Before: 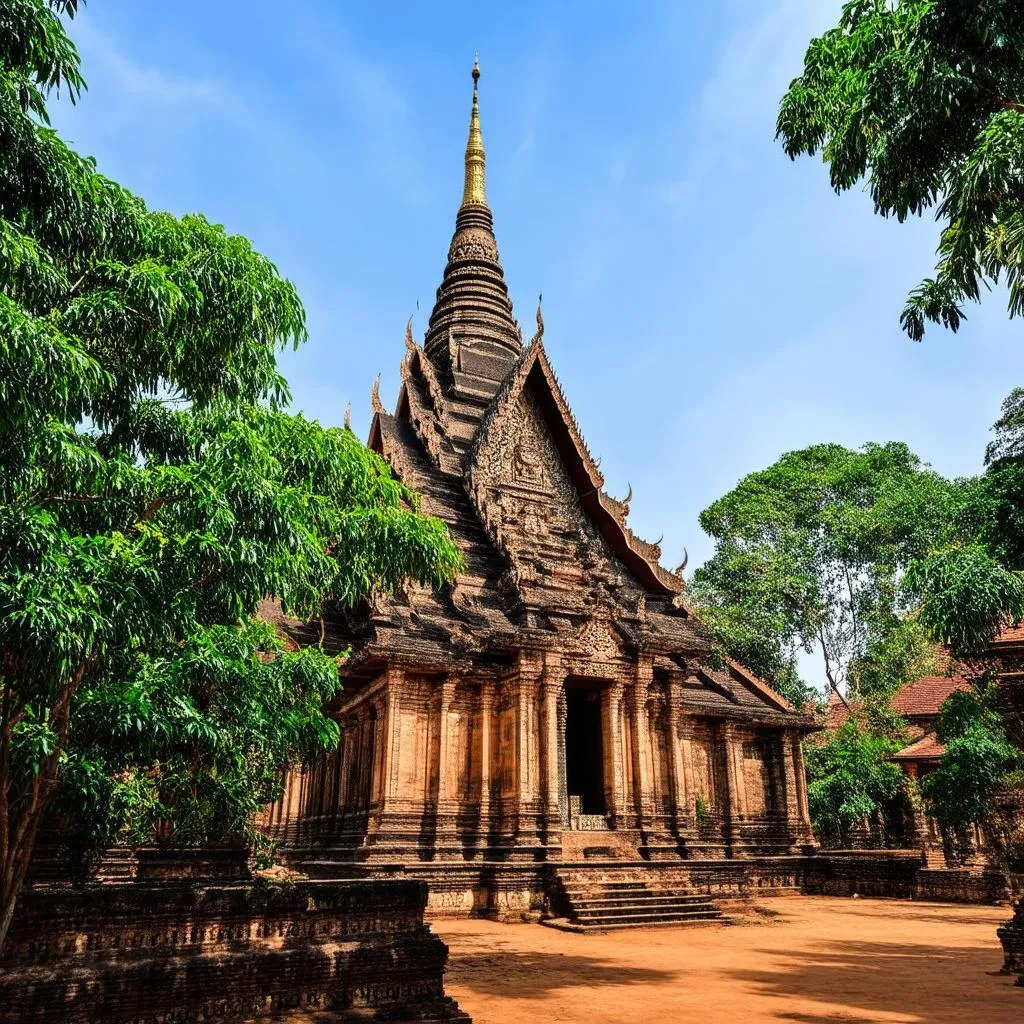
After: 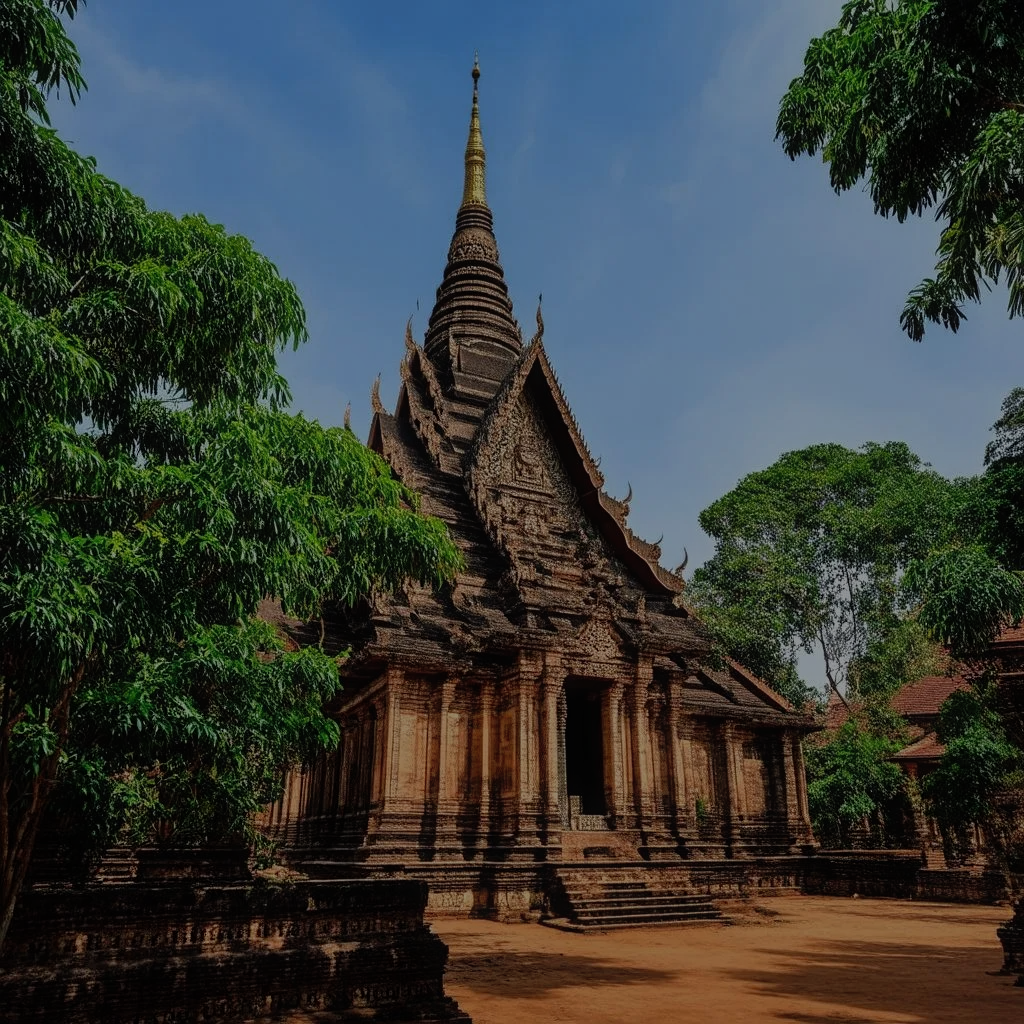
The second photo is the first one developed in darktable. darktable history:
shadows and highlights: shadows 29.98
tone equalizer: -8 EV -1.96 EV, -7 EV -1.98 EV, -6 EV -2 EV, -5 EV -1.99 EV, -4 EV -1.99 EV, -3 EV -1.98 EV, -2 EV -1.99 EV, -1 EV -1.62 EV, +0 EV -2 EV, edges refinement/feathering 500, mask exposure compensation -1.57 EV, preserve details no
contrast equalizer: y [[0.5, 0.5, 0.468, 0.5, 0.5, 0.5], [0.5 ×6], [0.5 ×6], [0 ×6], [0 ×6]]
